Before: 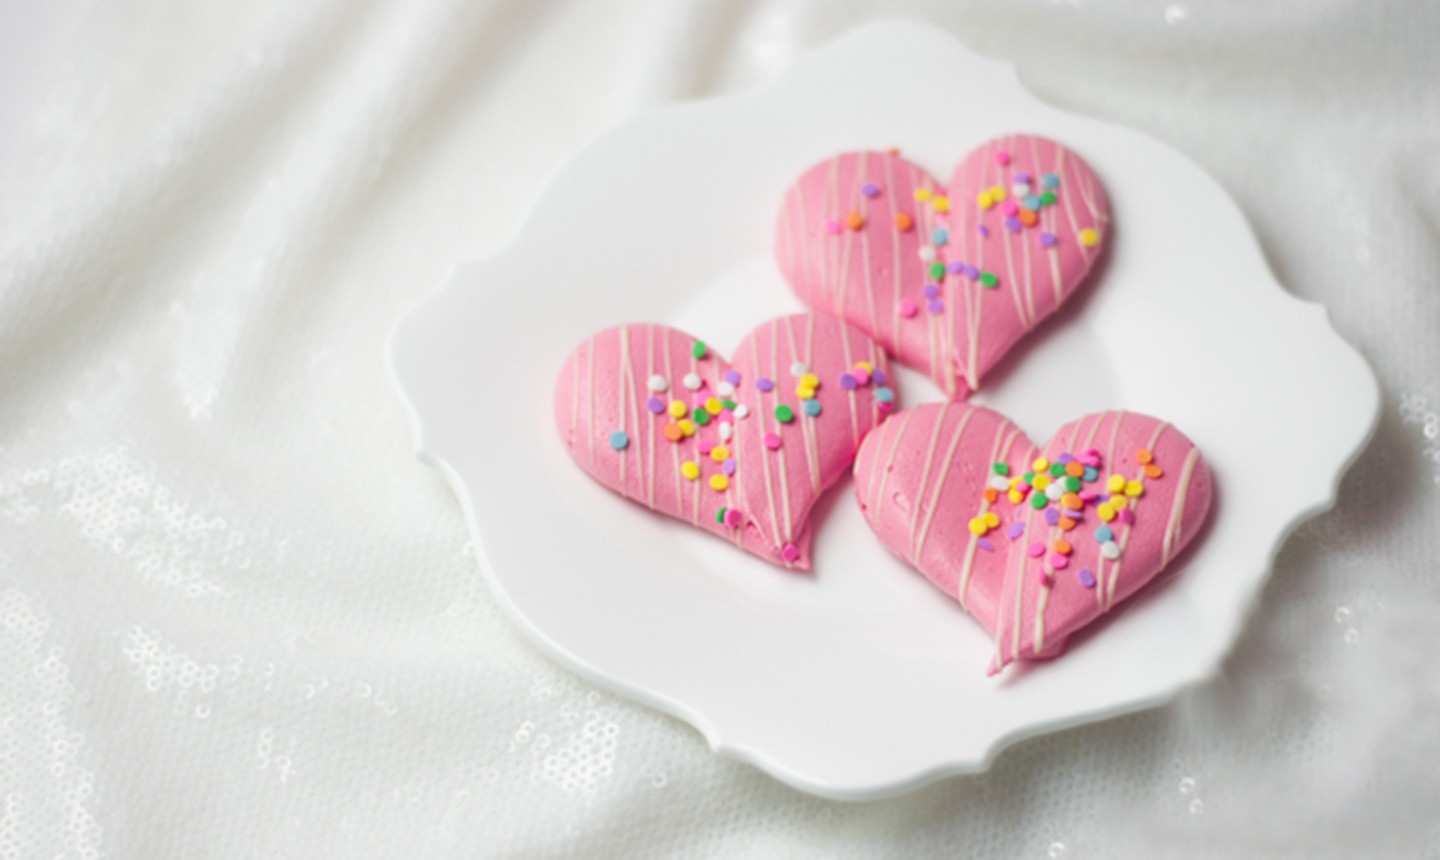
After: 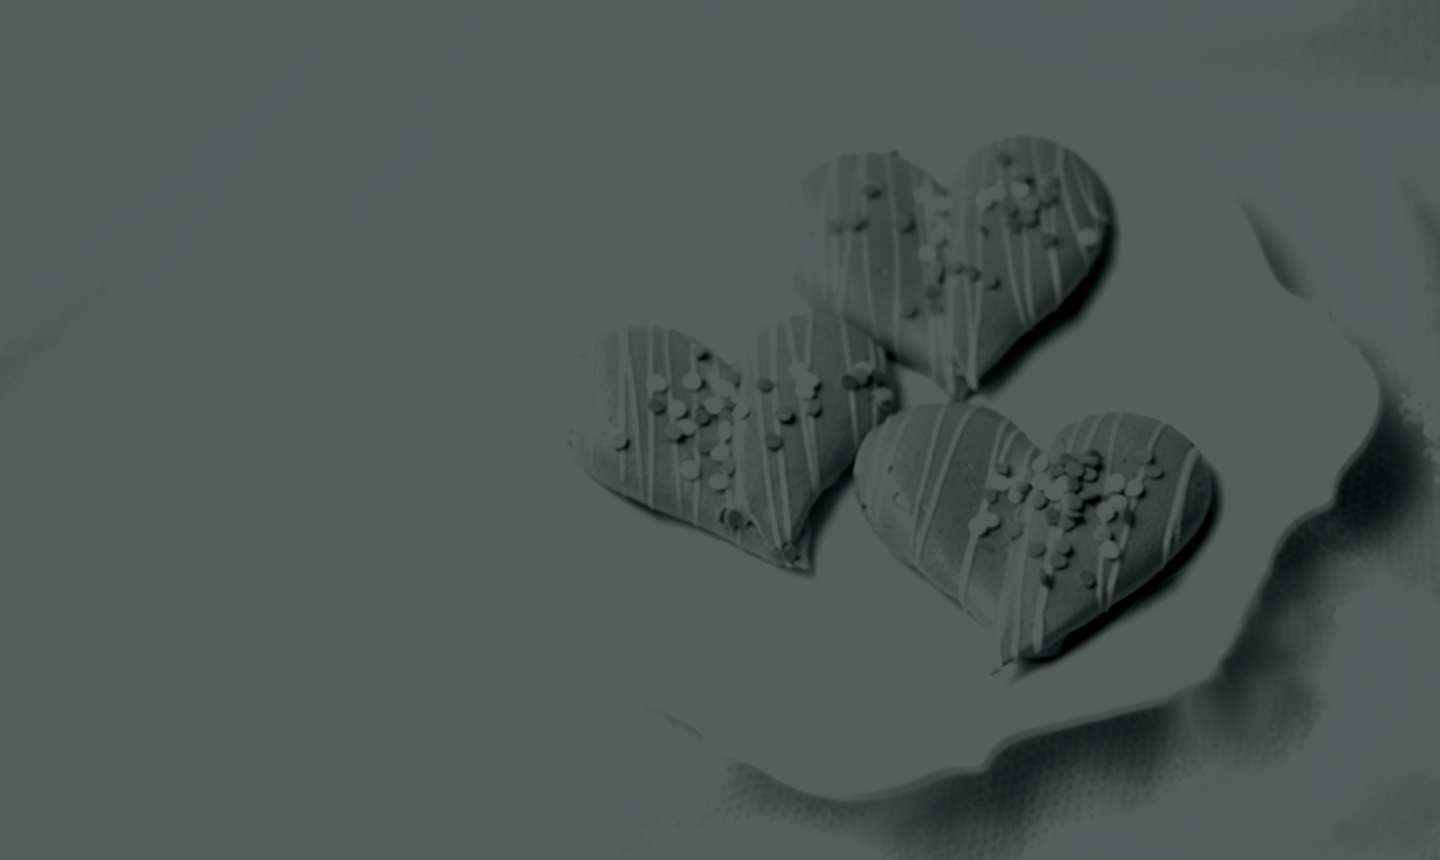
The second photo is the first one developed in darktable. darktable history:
colorize: hue 90°, saturation 19%, lightness 1.59%, version 1
exposure: black level correction 0.025, exposure 0.182 EV, compensate highlight preservation false
filmic rgb: black relative exposure -8.2 EV, white relative exposure 2.2 EV, threshold 3 EV, hardness 7.11, latitude 85.74%, contrast 1.696, highlights saturation mix -4%, shadows ↔ highlights balance -2.69%, preserve chrominance no, color science v5 (2021), contrast in shadows safe, contrast in highlights safe, enable highlight reconstruction true
